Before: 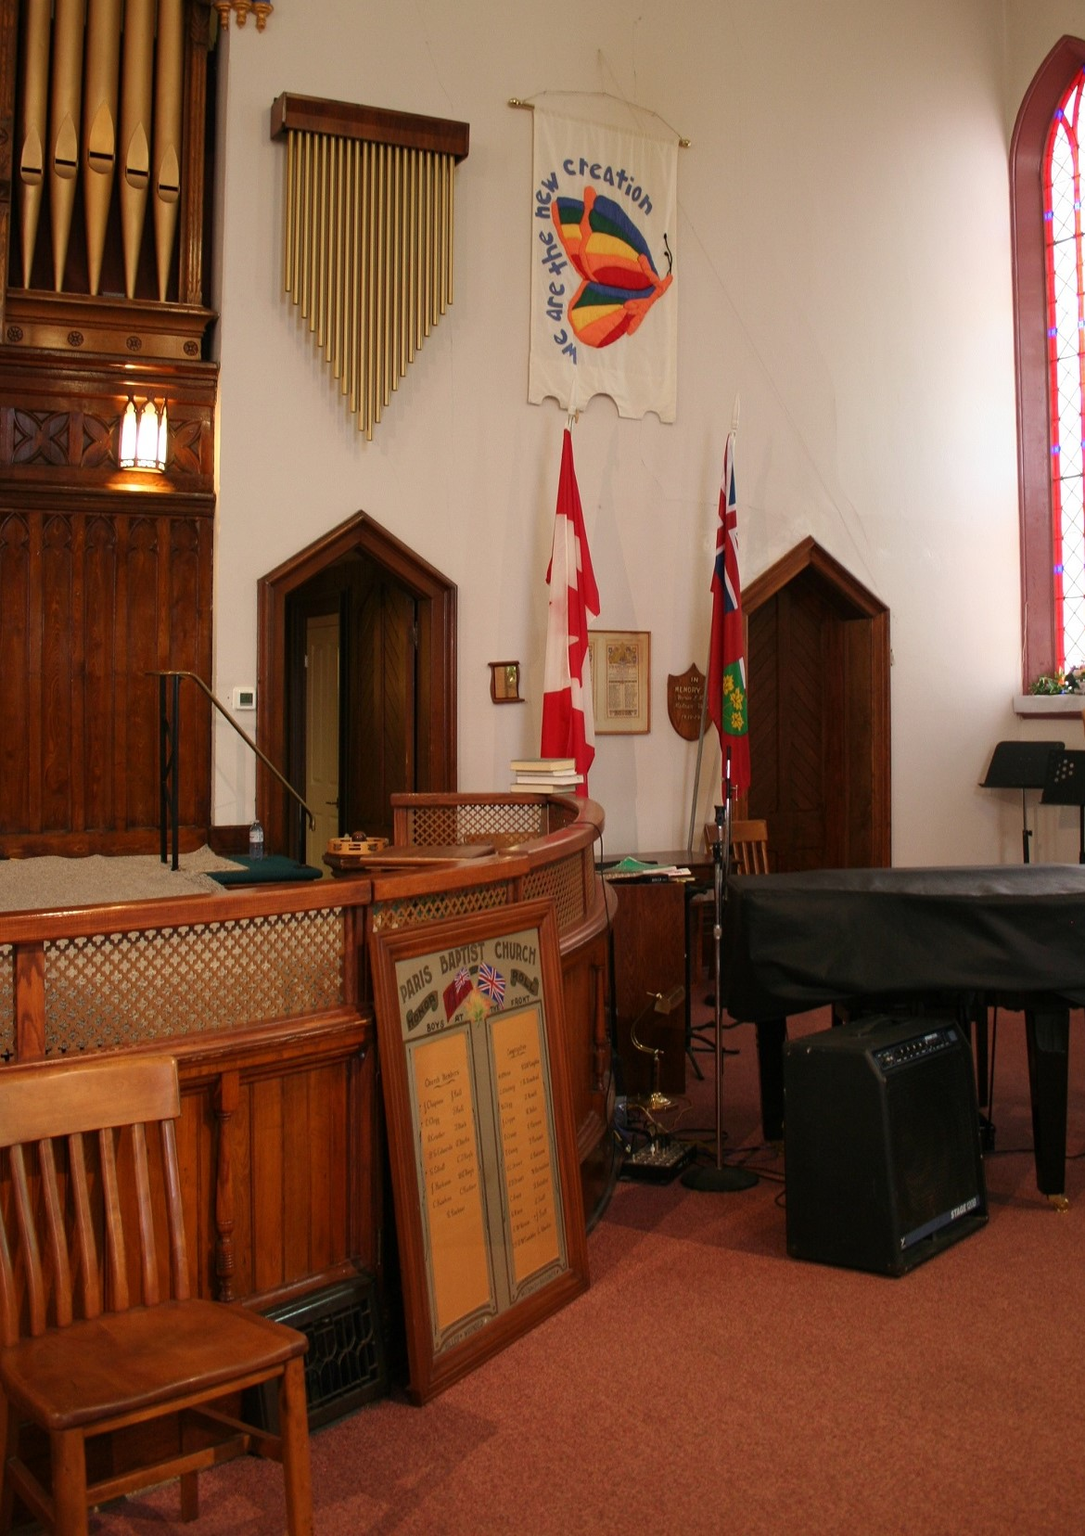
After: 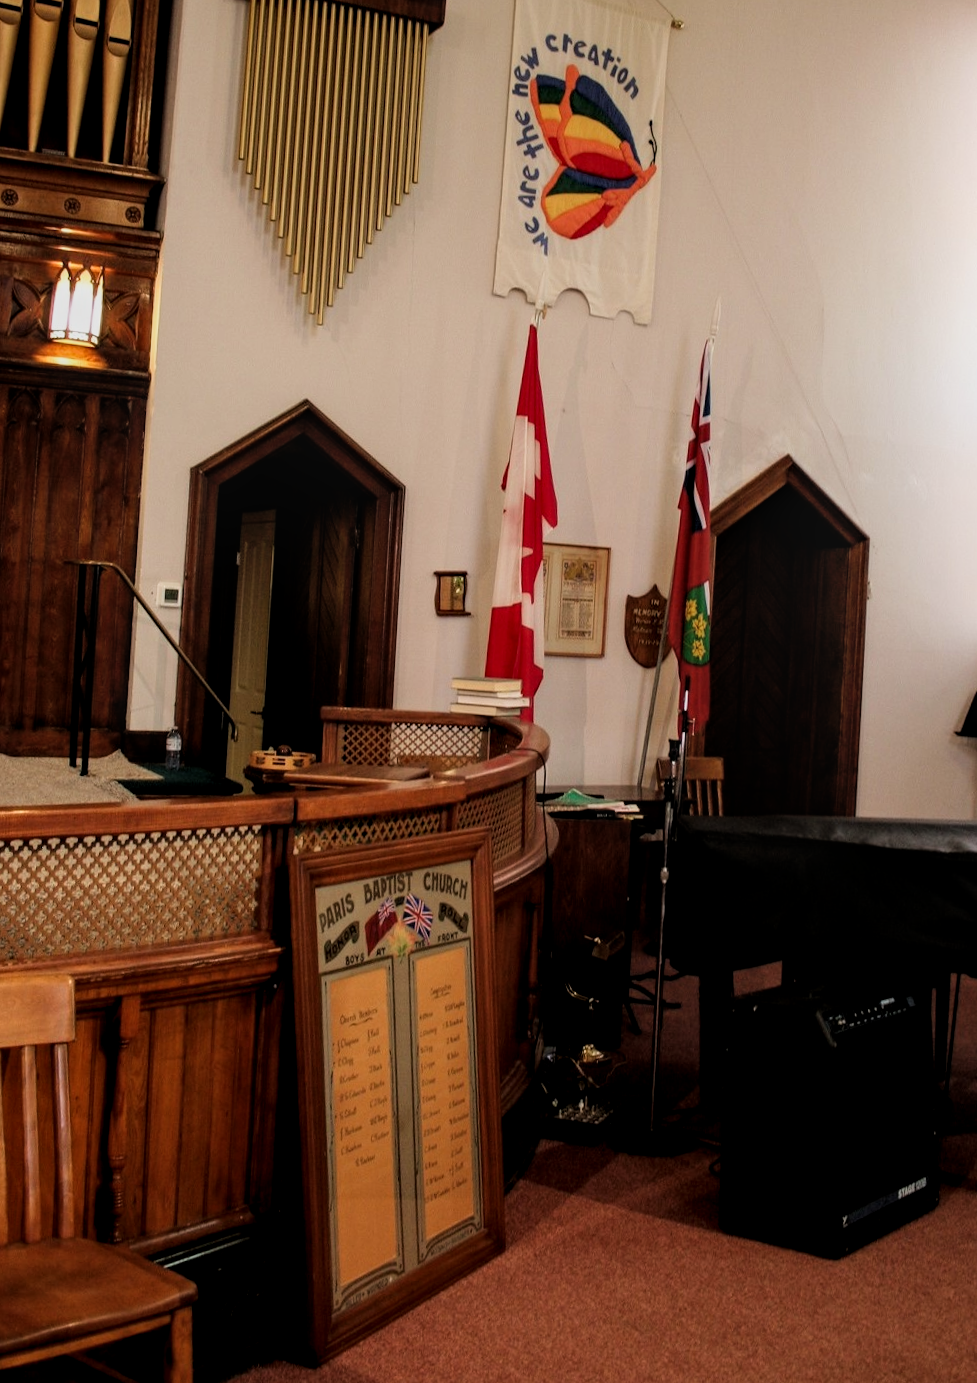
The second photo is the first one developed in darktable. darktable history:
local contrast: on, module defaults
filmic rgb: black relative exposure -5 EV, white relative exposure 3.2 EV, hardness 3.42, contrast 1.2, highlights saturation mix -50%
crop and rotate: angle -3.27°, left 5.211%, top 5.211%, right 4.607%, bottom 4.607%
